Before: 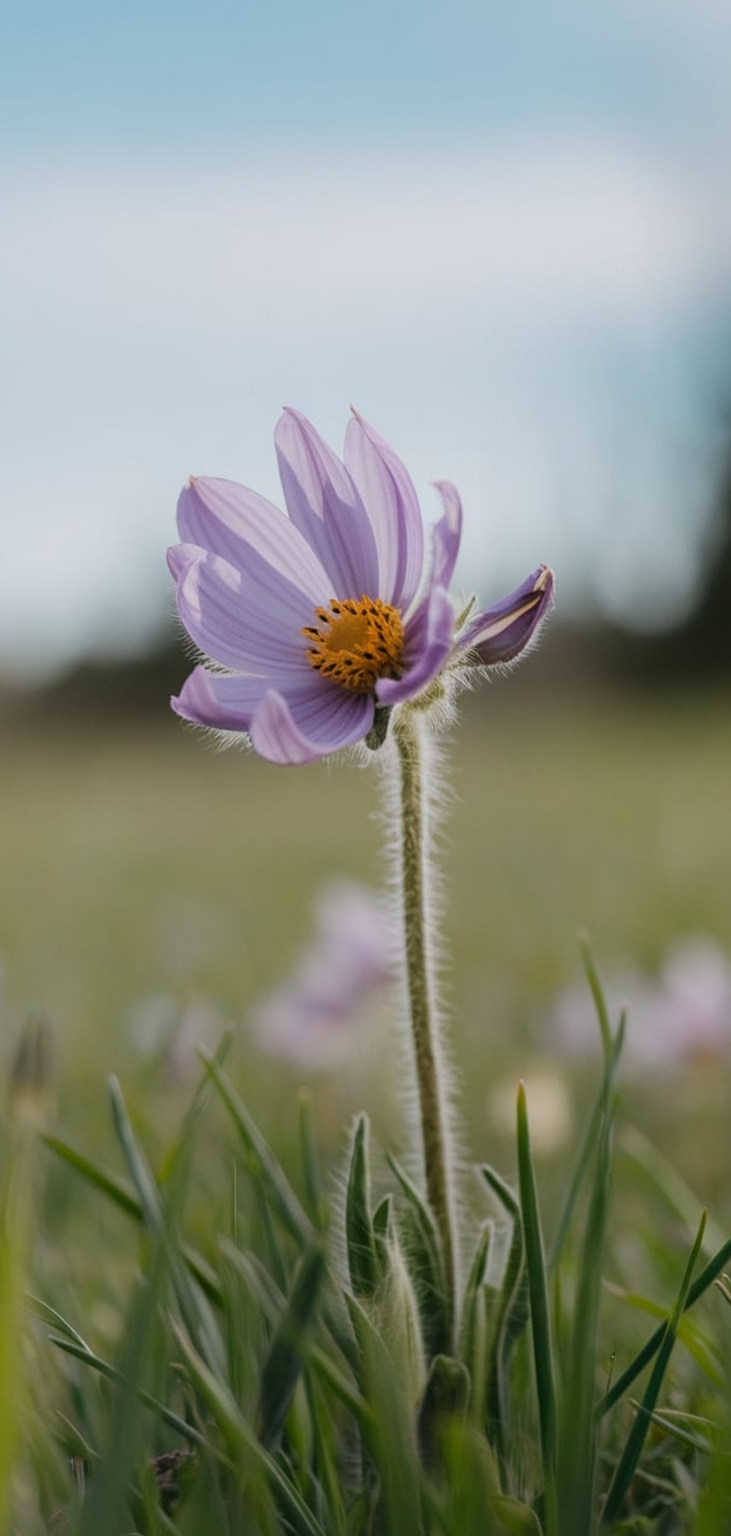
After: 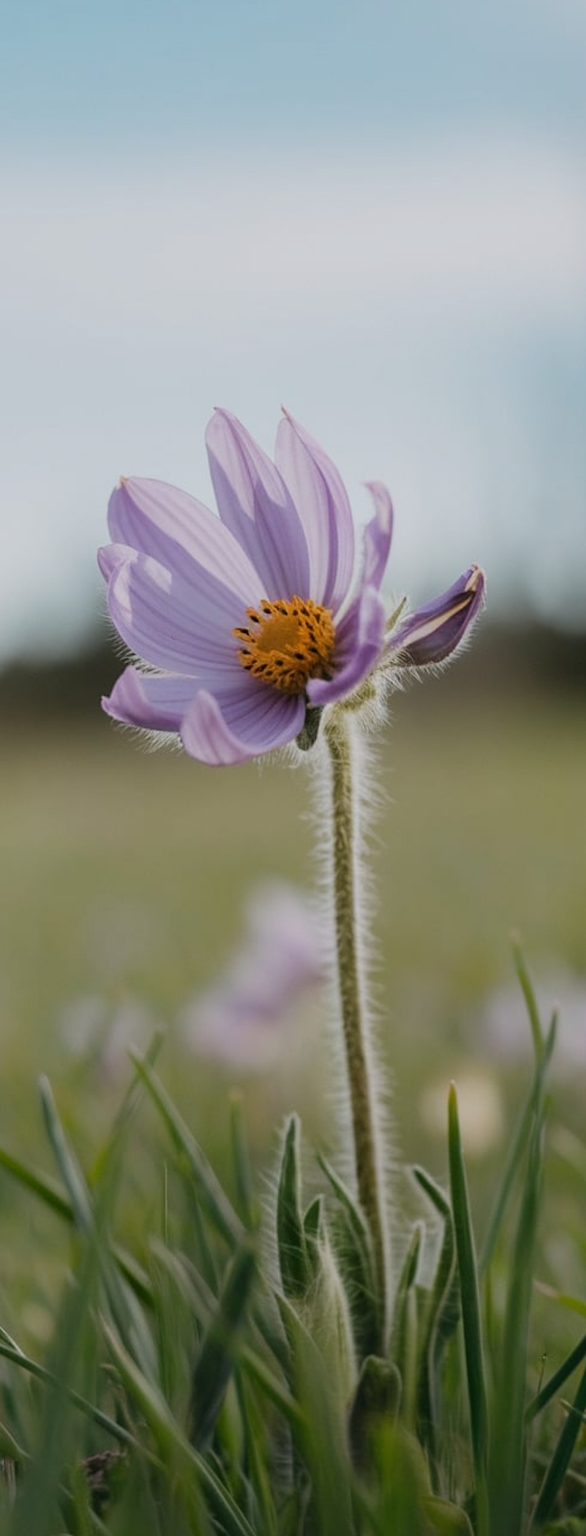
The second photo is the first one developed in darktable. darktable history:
crop and rotate: left 9.597%, right 10.195%
sigmoid: contrast 1.22, skew 0.65
